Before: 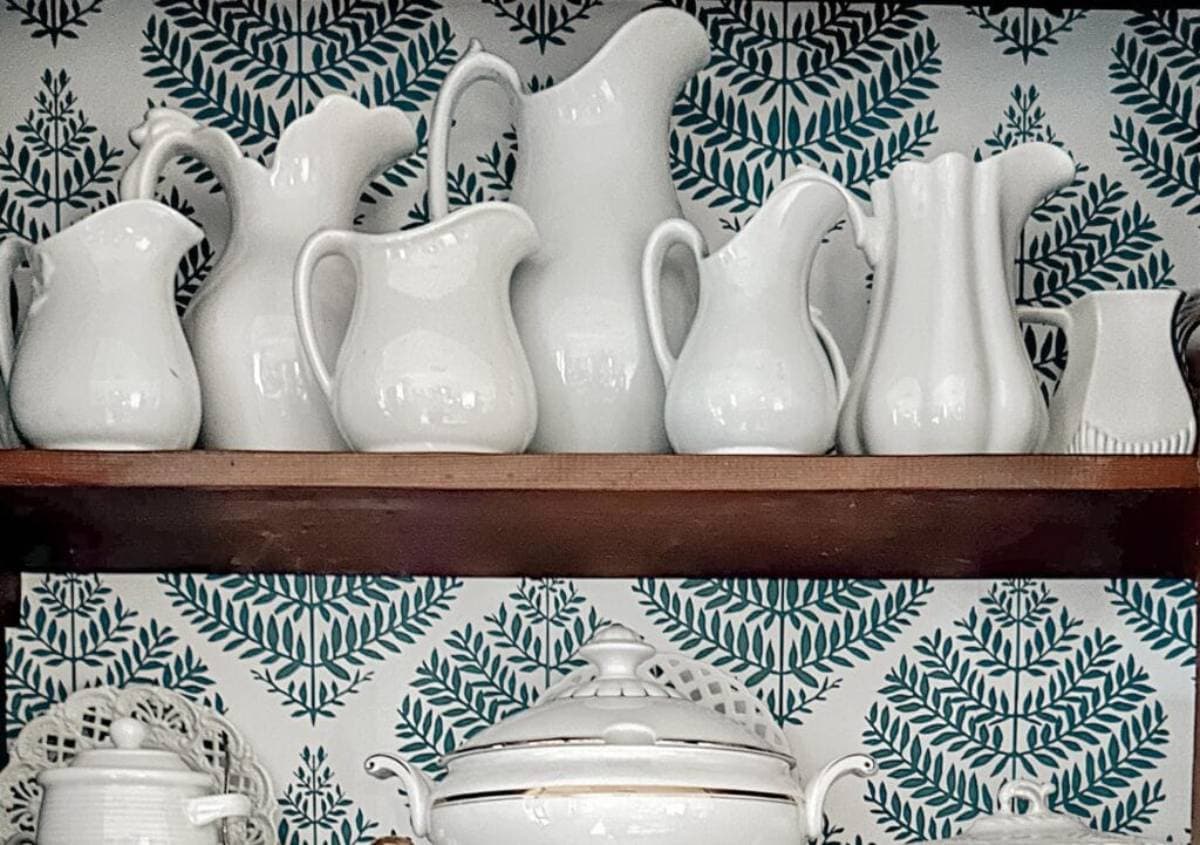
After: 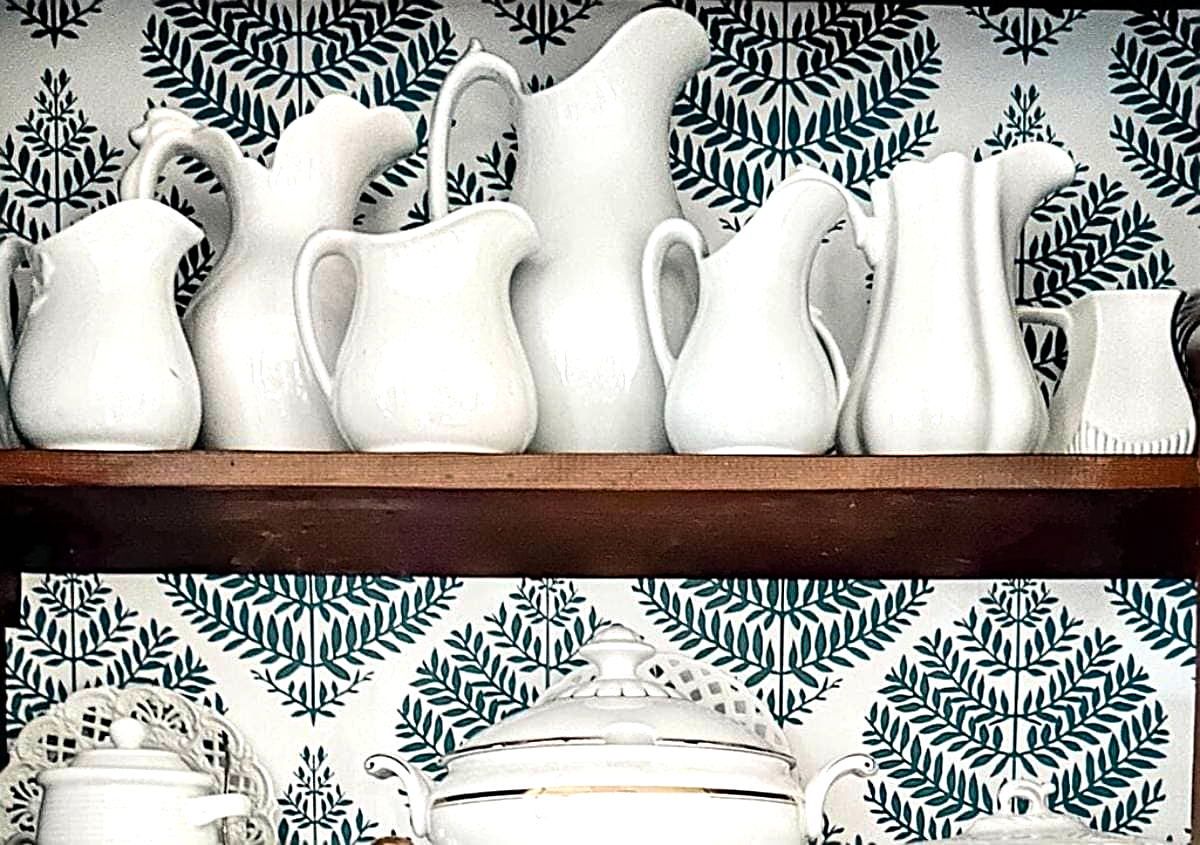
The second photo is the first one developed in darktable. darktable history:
sharpen: on, module defaults
color balance rgb: perceptual saturation grading › global saturation 20%, global vibrance 20%
tone equalizer: -8 EV -0.75 EV, -7 EV -0.7 EV, -6 EV -0.6 EV, -5 EV -0.4 EV, -3 EV 0.4 EV, -2 EV 0.6 EV, -1 EV 0.7 EV, +0 EV 0.75 EV, edges refinement/feathering 500, mask exposure compensation -1.57 EV, preserve details no
